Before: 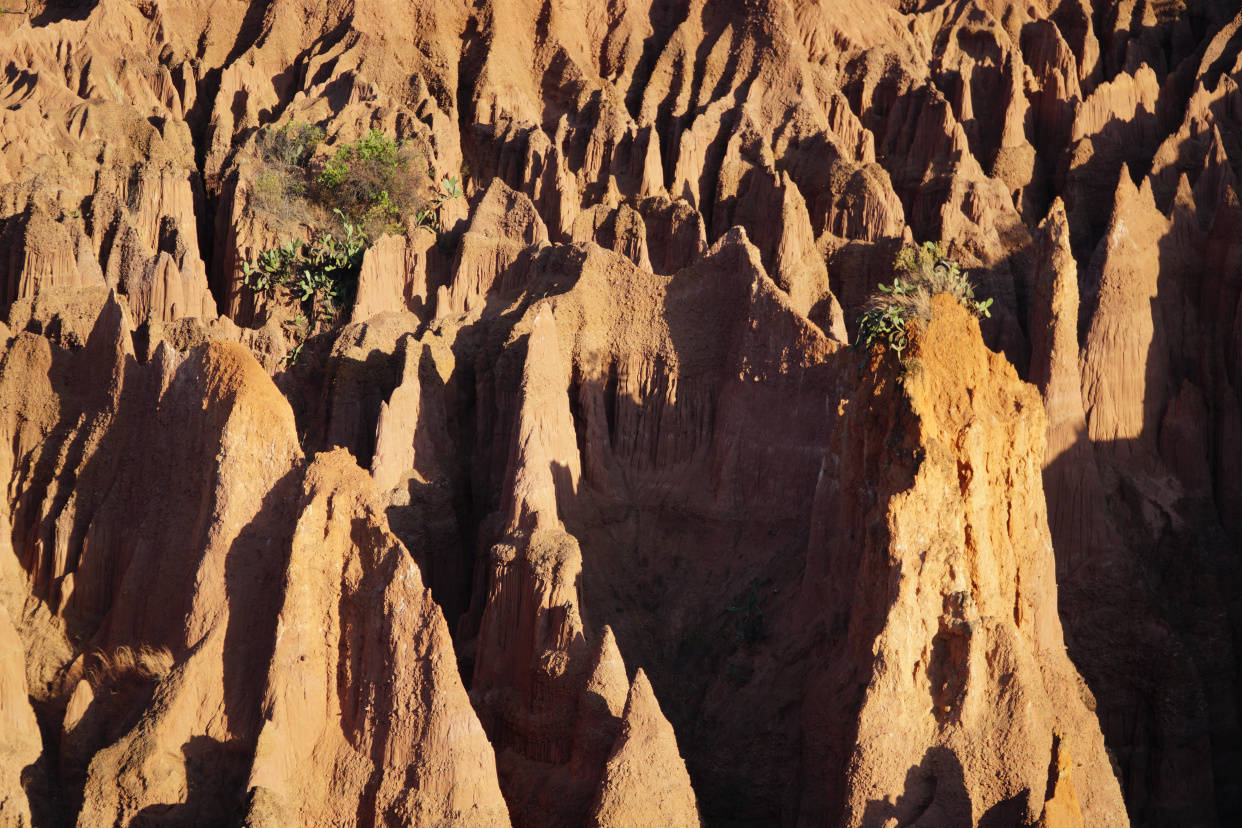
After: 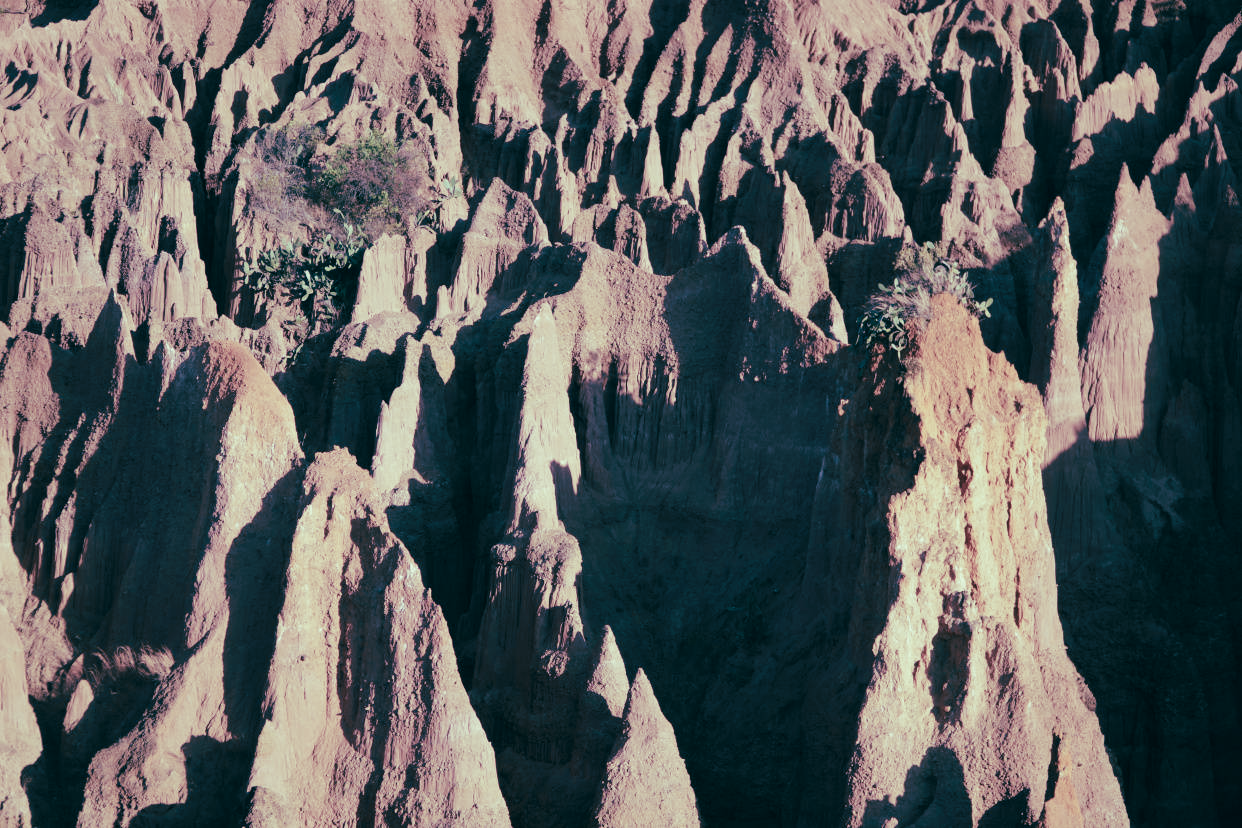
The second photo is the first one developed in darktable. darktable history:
tone curve: curves: ch0 [(0, 0) (0.003, 0.019) (0.011, 0.022) (0.025, 0.03) (0.044, 0.049) (0.069, 0.08) (0.1, 0.111) (0.136, 0.144) (0.177, 0.189) (0.224, 0.23) (0.277, 0.285) (0.335, 0.356) (0.399, 0.428) (0.468, 0.511) (0.543, 0.597) (0.623, 0.682) (0.709, 0.773) (0.801, 0.865) (0.898, 0.945) (1, 1)], preserve colors none
color look up table: target L [86.97, 85.21, 78.58, 78.18, 66.58, 72.11, 43.14, 49.23, 44.22, 38.19, 24.08, 4.545, 200.38, 90.04, 73.64, 68.24, 55.19, 56.5, 57.08, 52.9, 48.31, 45.57, 39.77, 37.67, 32.84, 12.6, 89.92, 73.28, 78.78, 80.58, 68.8, 70.86, 54.3, 52.38, 45.1, 39.67, 39.97, 38.24, 29.02, 22.52, 22.06, 18.74, 8.907, 99.06, 91.02, 87.04, 68.72, 61.32, 16.15], target a [-13.84, -13.92, -38.21, -25.46, -39.14, -38.28, -26.64, -18.76, -1.665, -14.14, -21.98, -7.359, 0, -12.75, 8.395, 15.96, 8.496, 38.55, 9.479, 54.56, 56.17, 21.35, 26.67, 5.523, 36.68, 5.382, -4.535, 13.65, 4.667, 8.851, -22.8, 12.04, 15.72, 39.91, 4.687, 37.05, -7.681, 17.89, 14.75, -13.92, 0.2, 13.21, 6.679, -10.87, -39.28, -31.67, -9.437, -26.05, -4.767], target b [23.18, 34.4, 17.42, 5.315, 27.26, 3.036, 7.153, -13.25, -7.333, 6.413, 1.156, -0.09, 0, 4.415, 11.04, 22.63, 19.43, -3.277, -4.893, -7.435, 16.76, 10.15, -10.67, -15.03, 3.805, 5.108, -5.12, -8.867, -13.79, -15.37, -28.51, -27.38, -21.71, -28.82, -44.16, -21.88, -34.77, -54.17, -34.54, -14.39, -20.55, -42.72, -31.49, -1.727, 2.161, -8.227, -8.464, -24.16, -22.44], num patches 49
